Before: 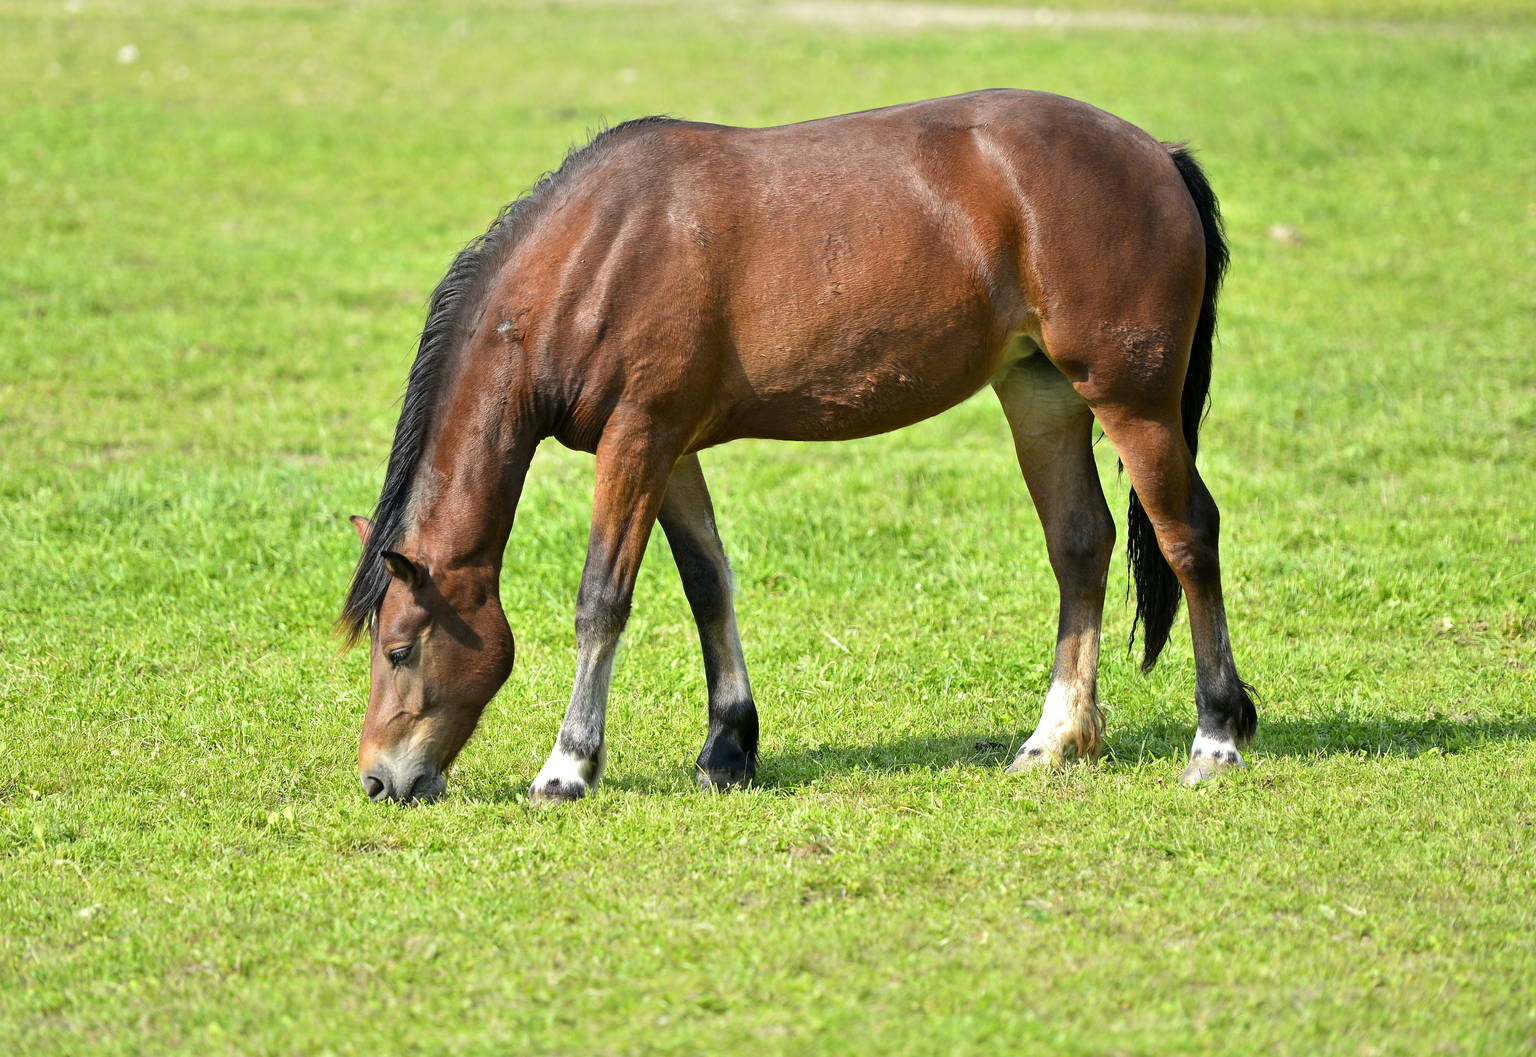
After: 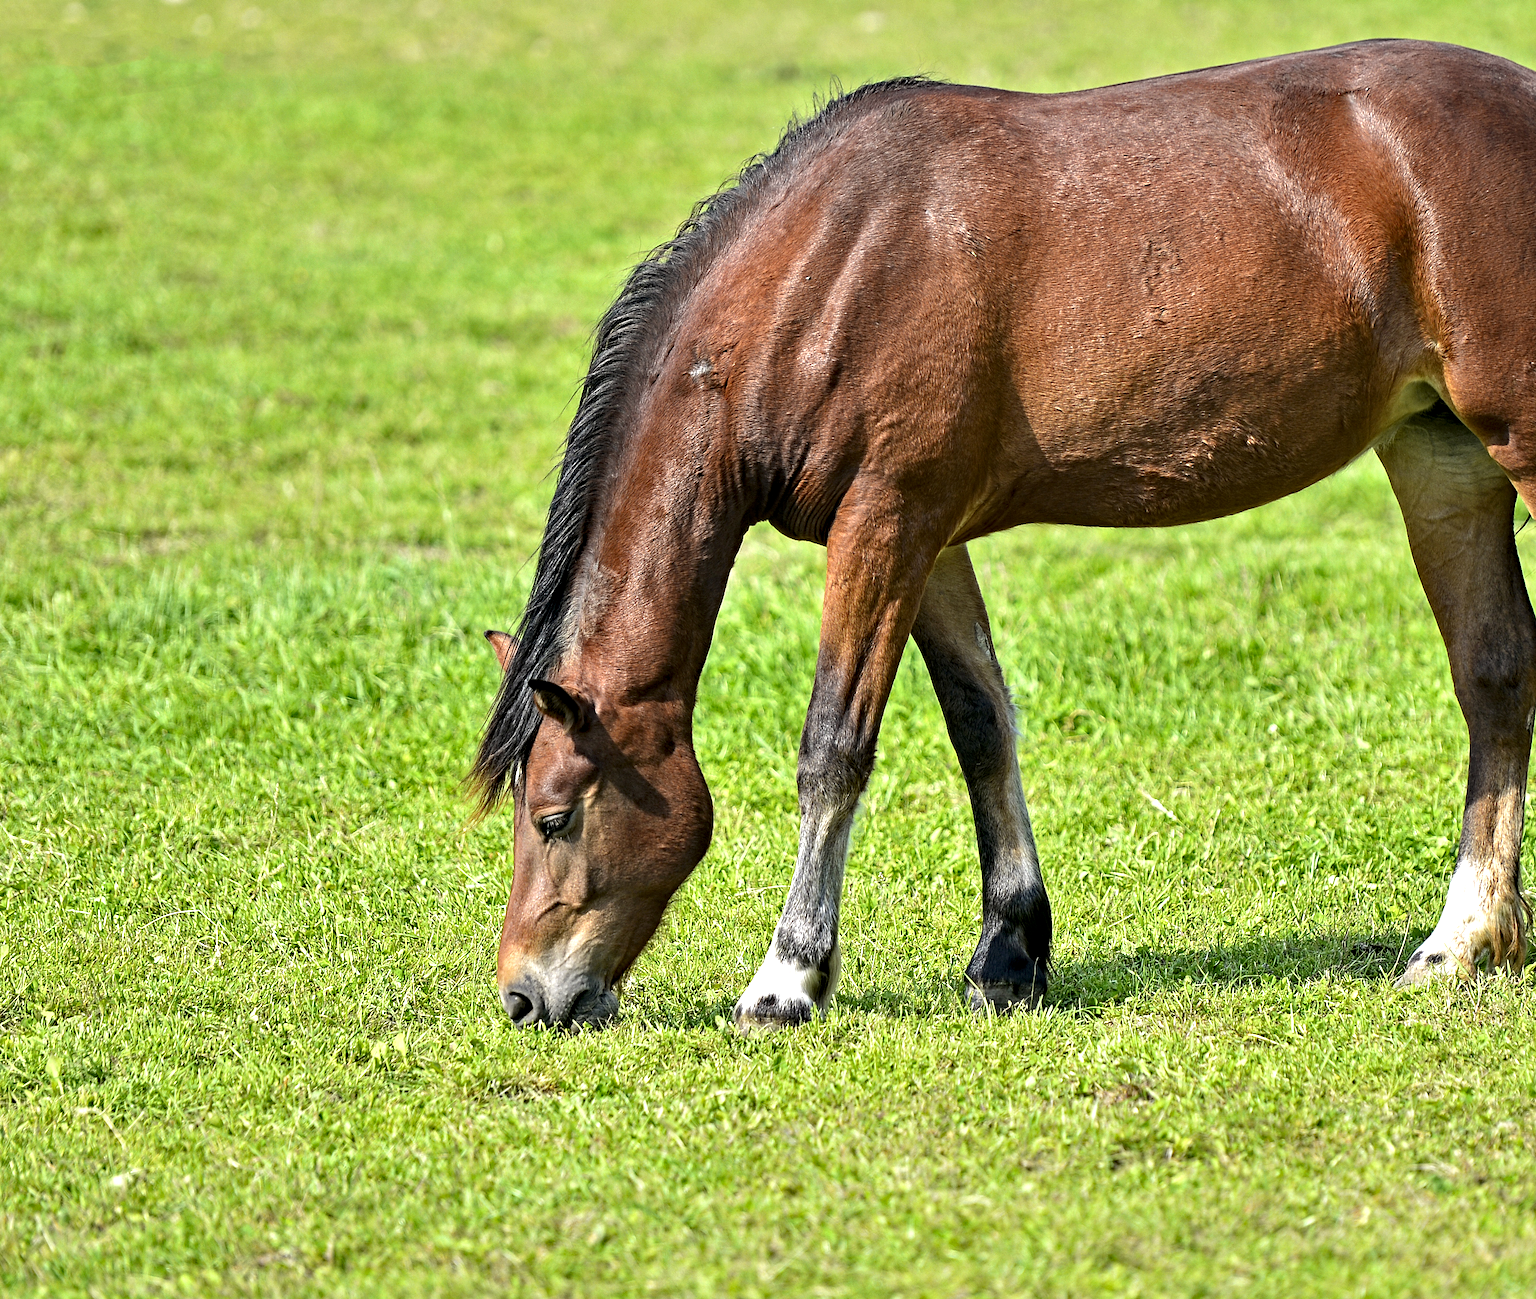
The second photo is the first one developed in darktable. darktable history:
crop: top 5.753%, right 27.836%, bottom 5.565%
contrast equalizer: octaves 7, y [[0.506, 0.531, 0.562, 0.606, 0.638, 0.669], [0.5 ×6], [0.5 ×6], [0 ×6], [0 ×6]]
haze removal: compatibility mode true, adaptive false
